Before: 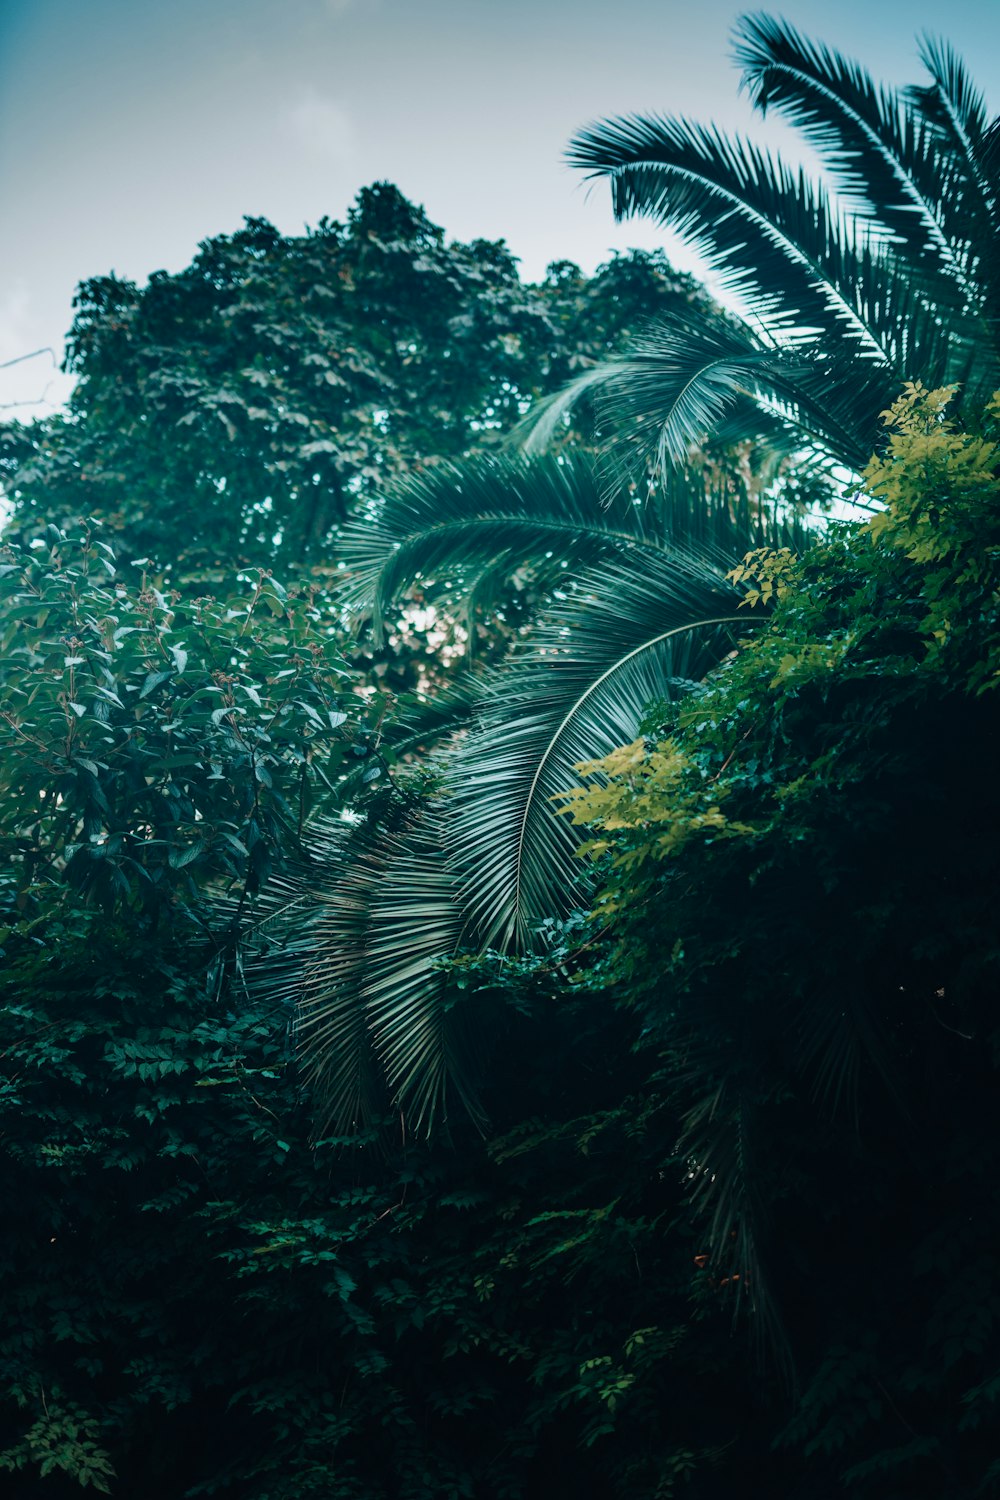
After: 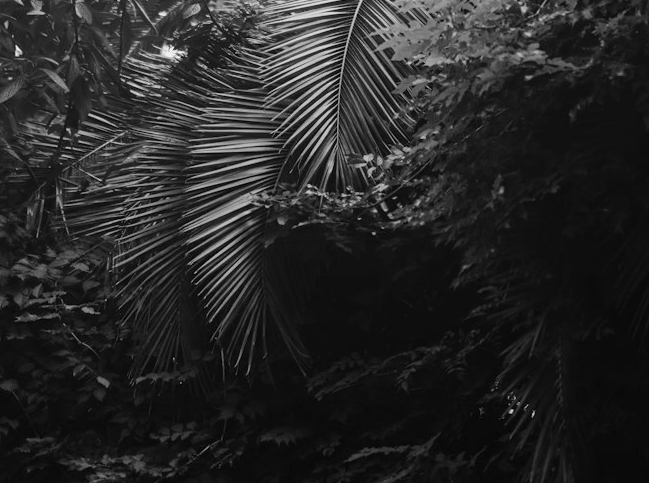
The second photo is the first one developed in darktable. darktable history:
color calibration: output gray [0.253, 0.26, 0.487, 0], illuminant as shot in camera, x 0.358, y 0.373, temperature 4628.91 K
crop: left 18.014%, top 50.945%, right 17.077%, bottom 16.798%
